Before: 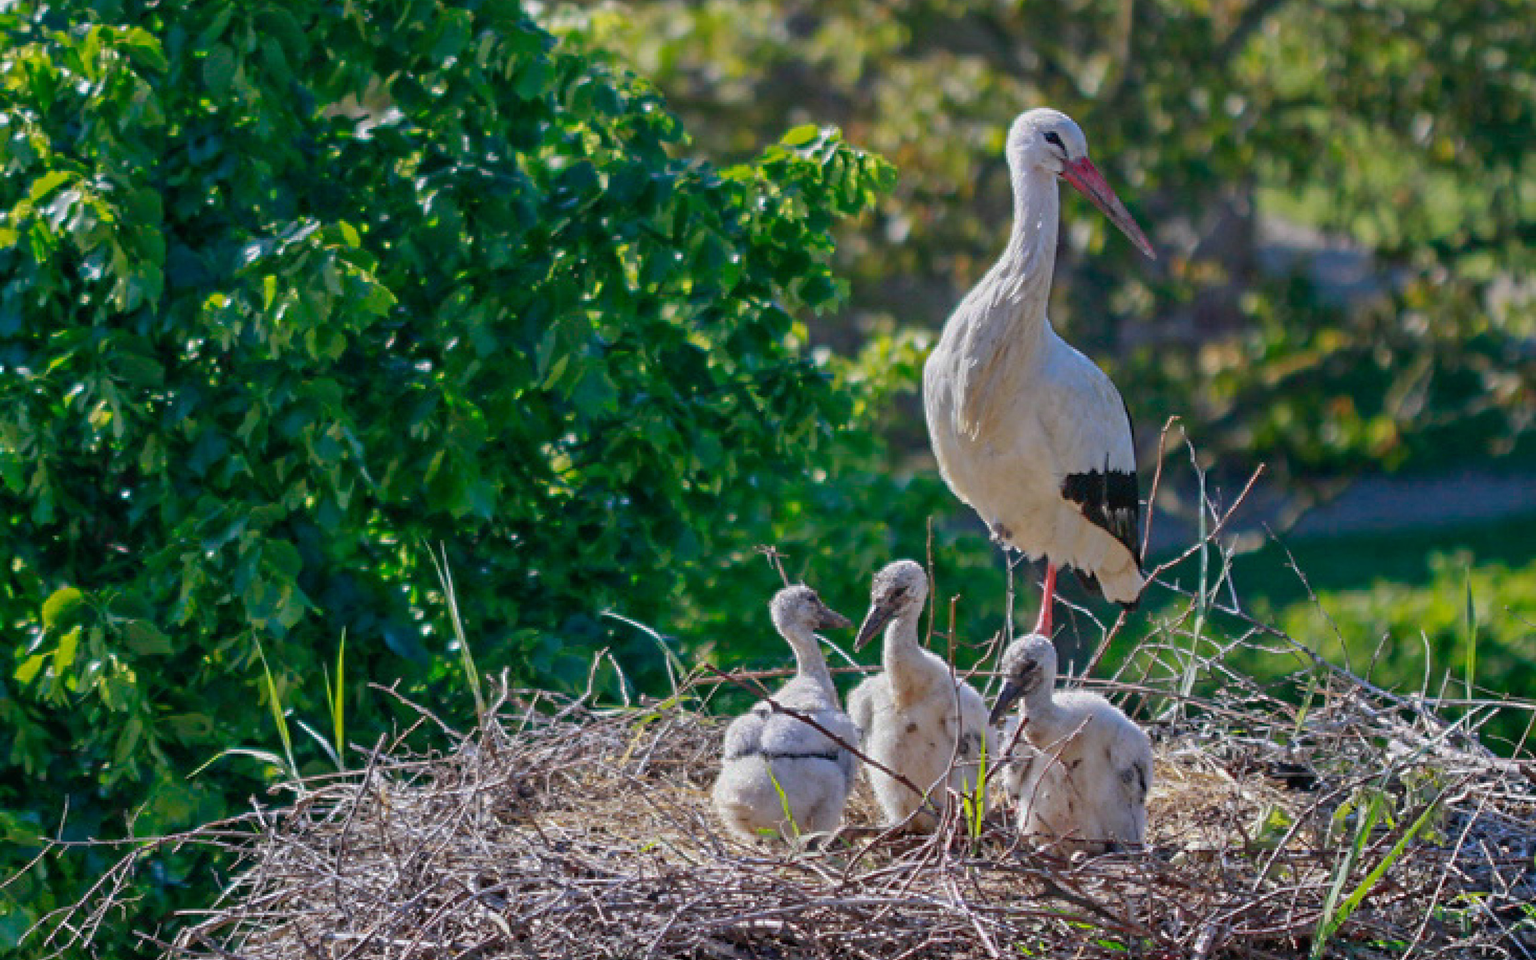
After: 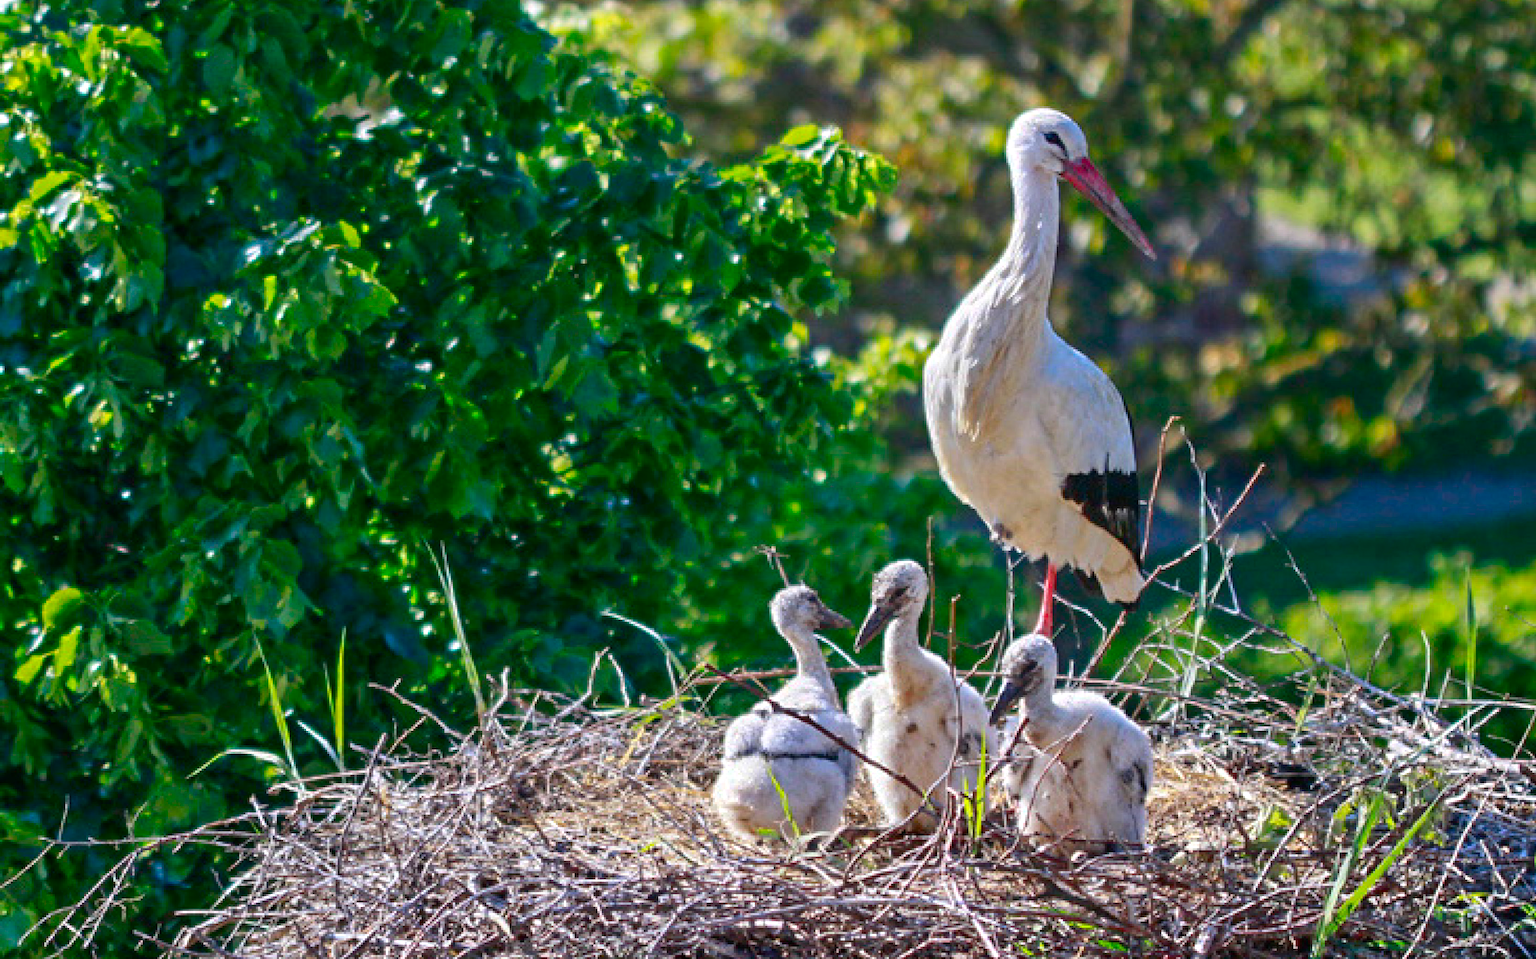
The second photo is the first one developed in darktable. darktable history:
exposure: black level correction 0, exposure 0.5 EV, compensate highlight preservation false
contrast brightness saturation: contrast 0.13, brightness -0.05, saturation 0.16
